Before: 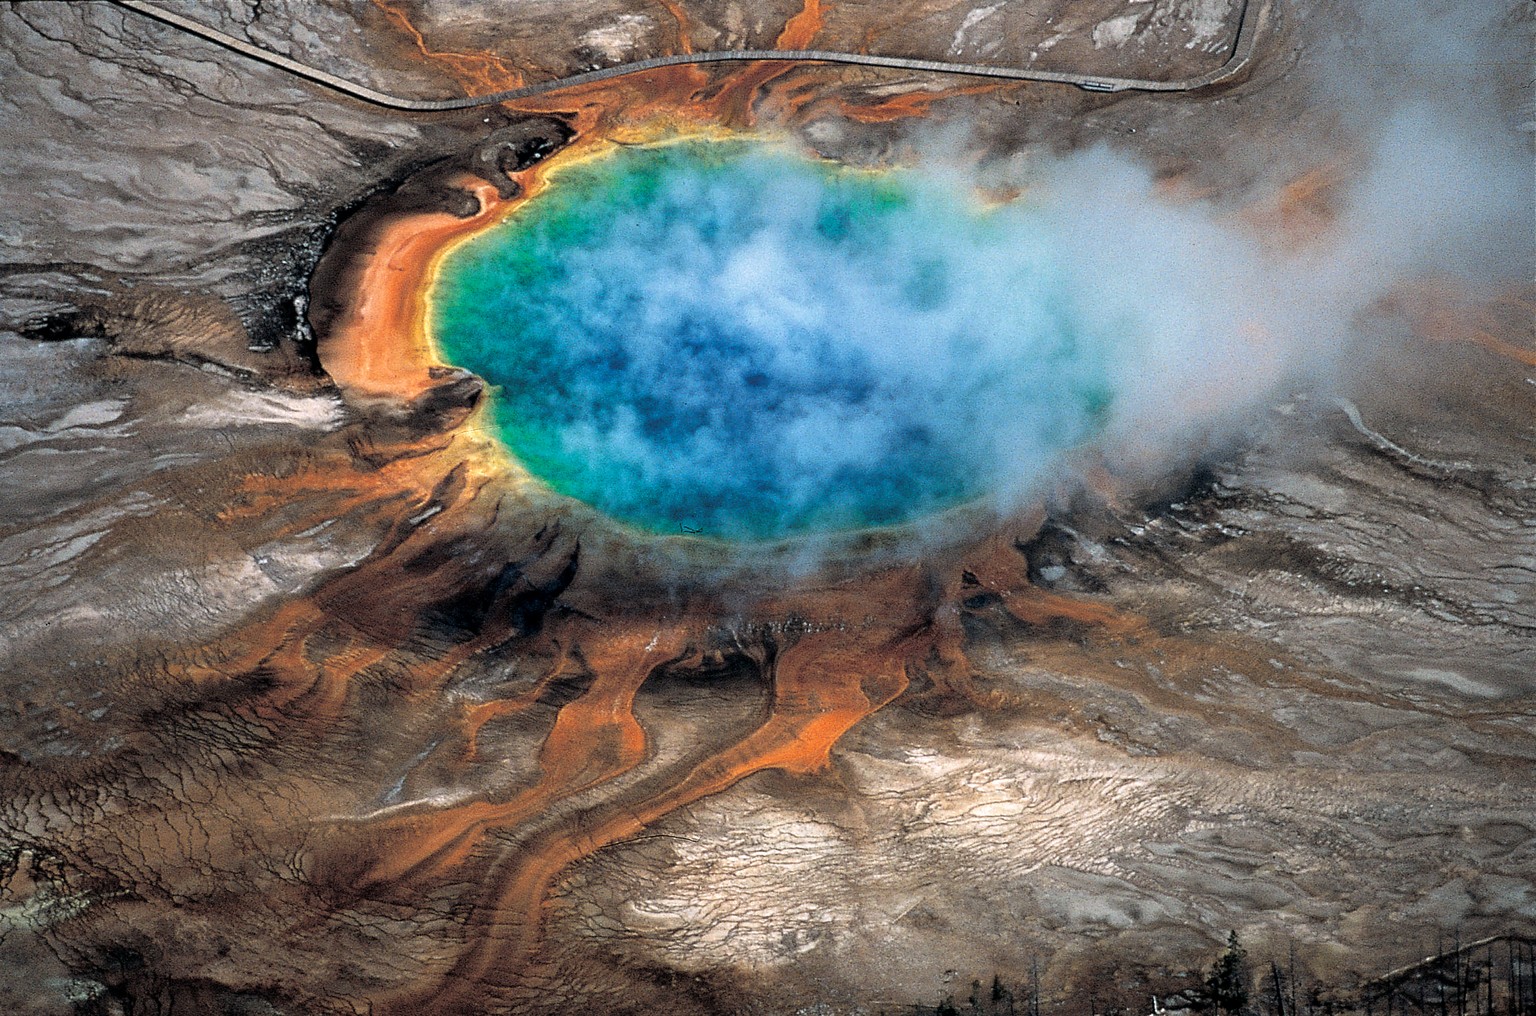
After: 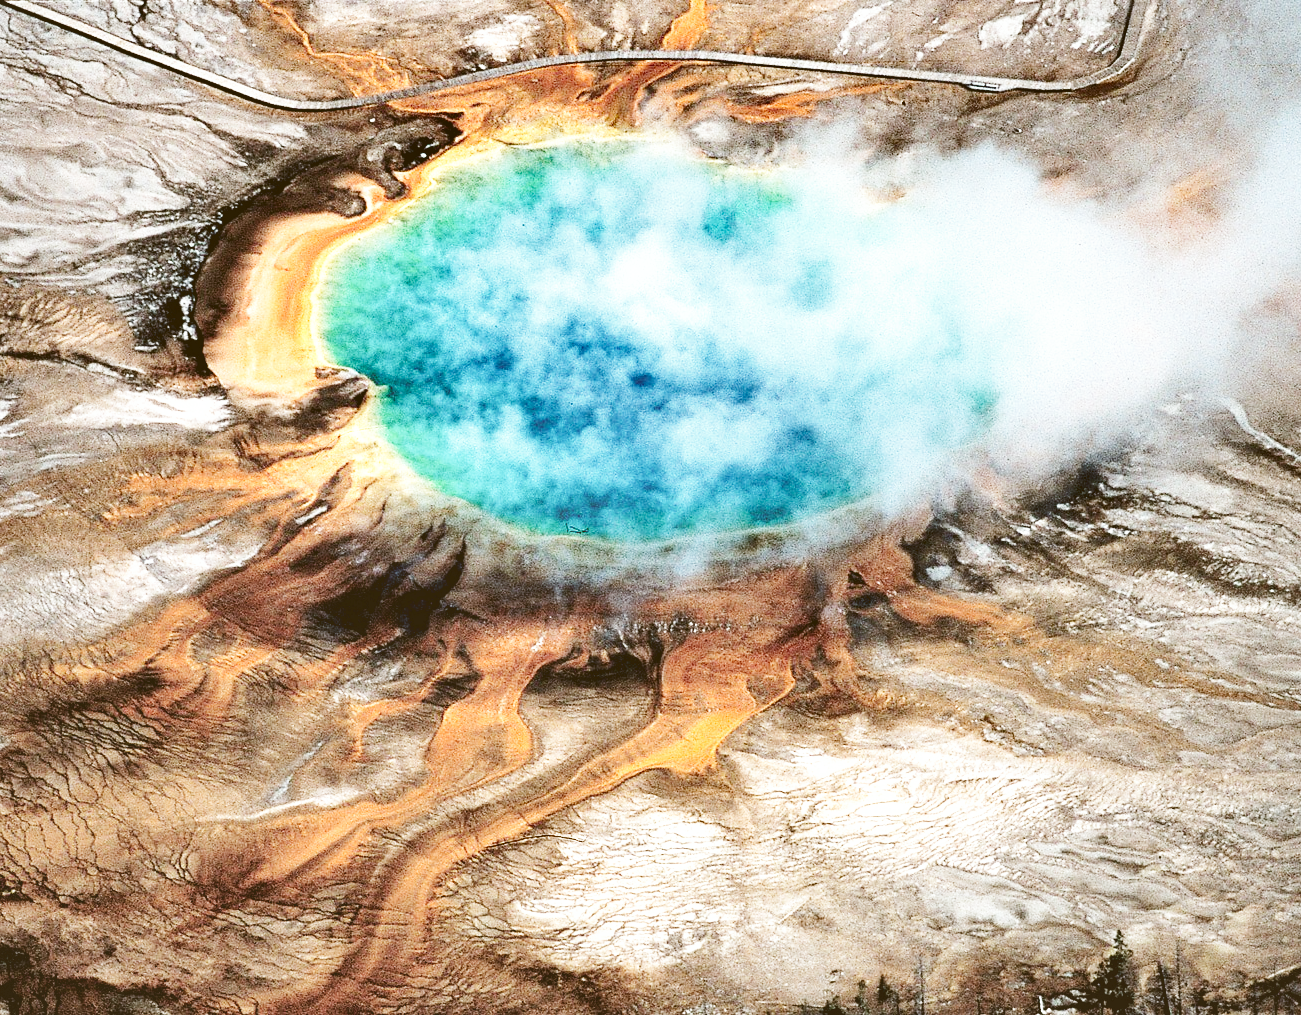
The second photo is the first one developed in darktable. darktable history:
base curve: curves: ch0 [(0, 0.003) (0.001, 0.002) (0.006, 0.004) (0.02, 0.022) (0.048, 0.086) (0.094, 0.234) (0.162, 0.431) (0.258, 0.629) (0.385, 0.8) (0.548, 0.918) (0.751, 0.988) (1, 1)], preserve colors none
crop: left 7.453%, right 7.808%
exposure: black level correction 0.001, exposure 0.5 EV, compensate highlight preservation false
color correction: highlights a* -0.596, highlights b* 0.174, shadows a* 4.93, shadows b* 20.05
shadows and highlights: low approximation 0.01, soften with gaussian
tone curve: curves: ch0 [(0, 0.137) (1, 1)], preserve colors none
